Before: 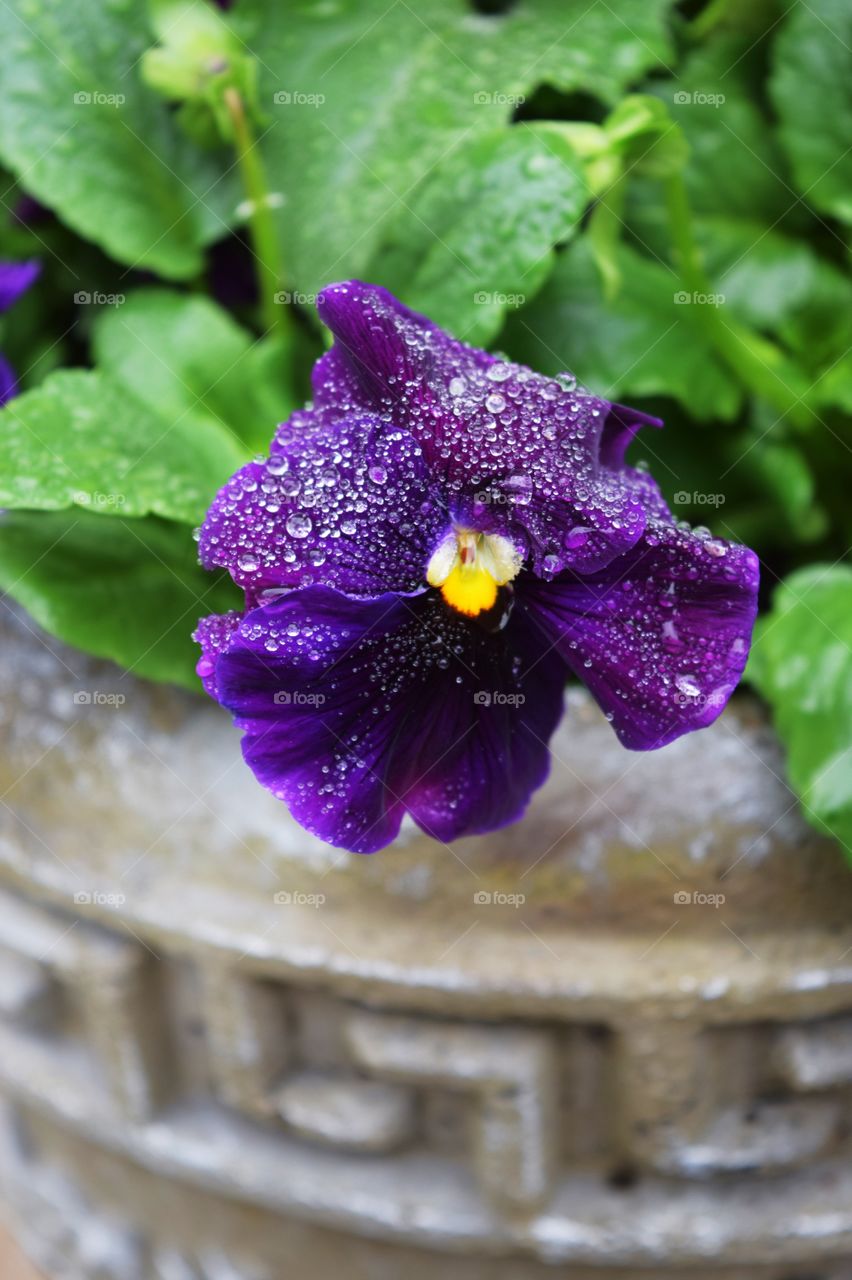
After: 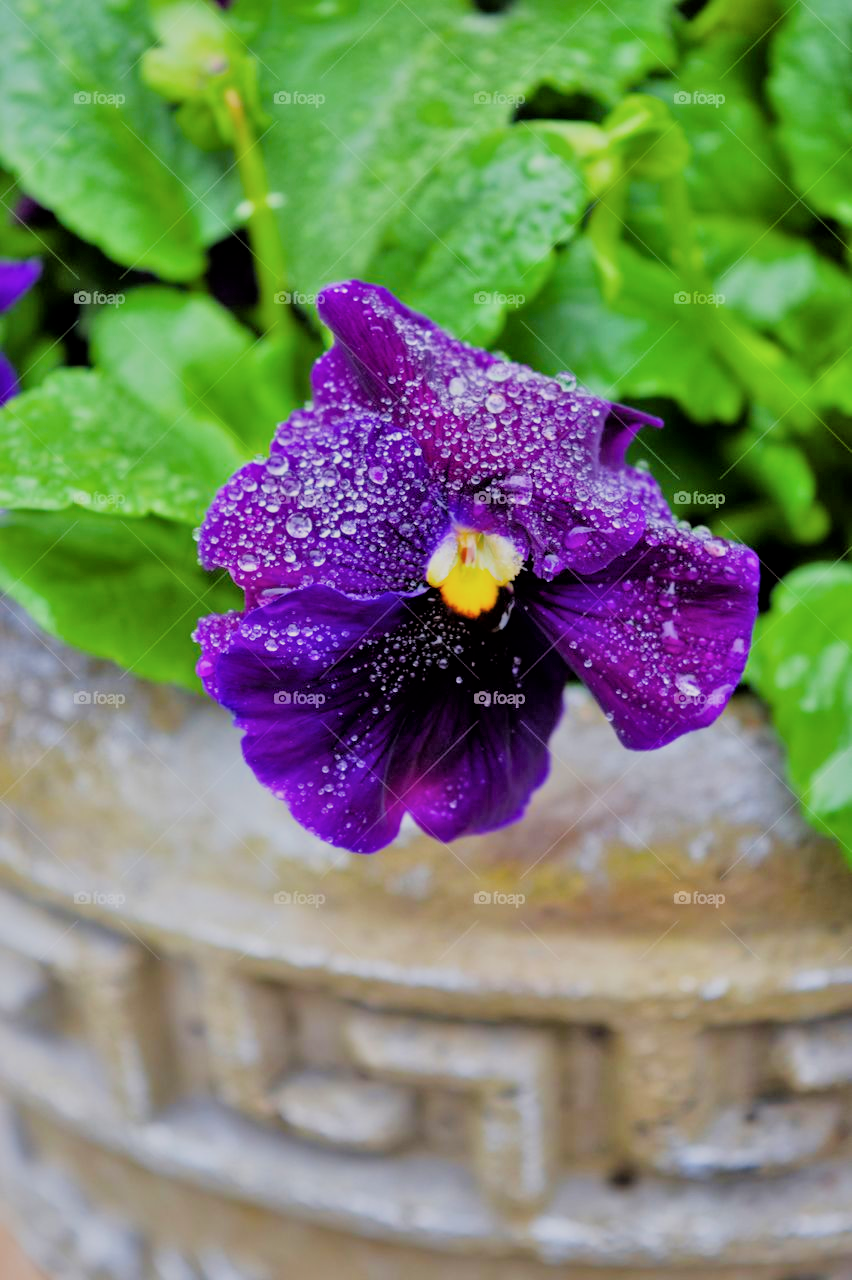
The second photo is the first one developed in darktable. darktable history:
filmic rgb "scene-referred default": black relative exposure -7.32 EV, white relative exposure 5.09 EV, hardness 3.2
color balance rgb: perceptual saturation grading › global saturation 25%, global vibrance 20%
tone equalizer "relight: fill-in": -7 EV 0.15 EV, -6 EV 0.6 EV, -5 EV 1.15 EV, -4 EV 1.33 EV, -3 EV 1.15 EV, -2 EV 0.6 EV, -1 EV 0.15 EV, mask exposure compensation -0.5 EV
local contrast: mode bilateral grid, contrast 20, coarseness 50, detail 120%, midtone range 0.2
contrast brightness saturation: saturation -0.05
velvia: strength 15% | blend: blend mode lighten, opacity 100%; mask: uniform (no mask)
